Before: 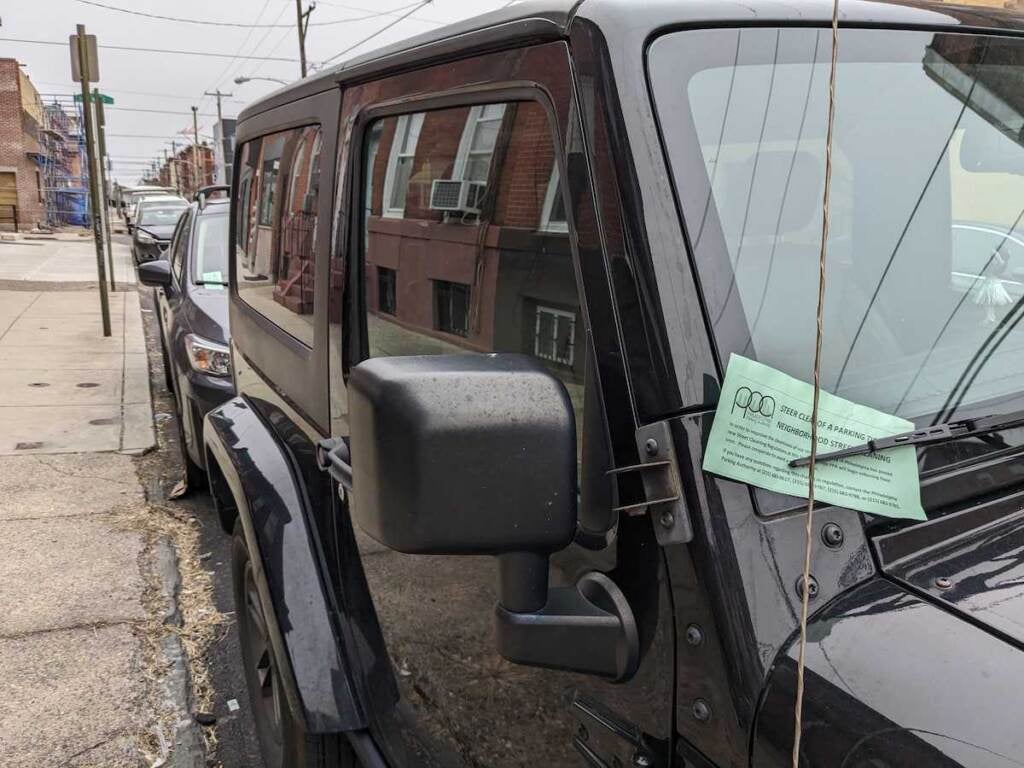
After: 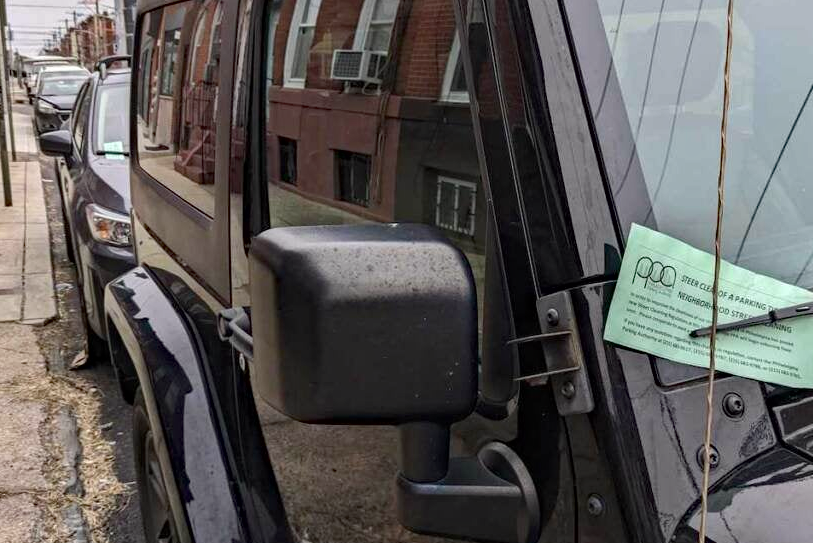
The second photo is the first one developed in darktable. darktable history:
contrast brightness saturation: contrast 0.07
haze removal: strength 0.29, distance 0.25, compatibility mode true, adaptive false
crop: left 9.712%, top 16.928%, right 10.845%, bottom 12.332%
